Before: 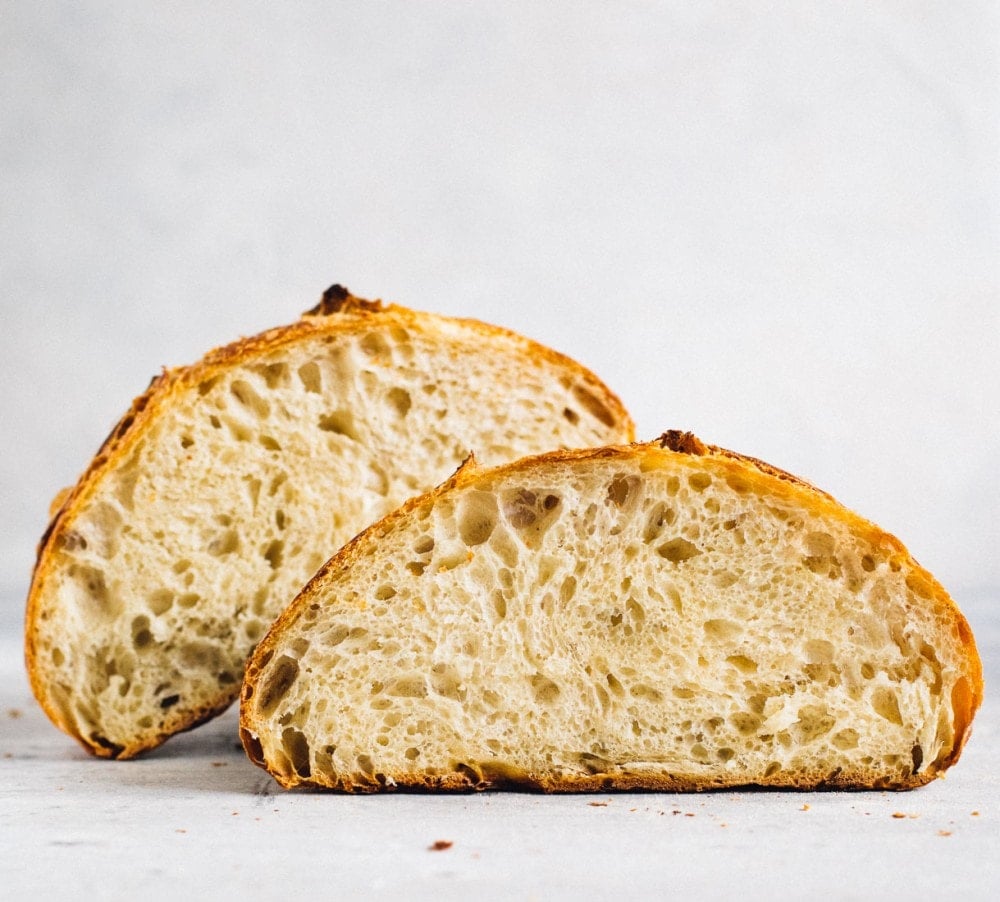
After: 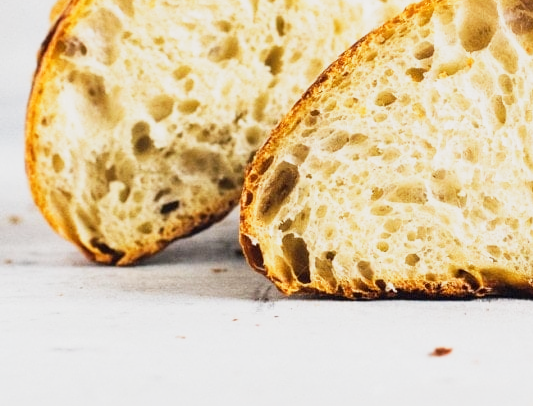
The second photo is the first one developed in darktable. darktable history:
crop and rotate: top 54.778%, right 46.61%, bottom 0.159%
base curve: curves: ch0 [(0, 0) (0.088, 0.125) (0.176, 0.251) (0.354, 0.501) (0.613, 0.749) (1, 0.877)], preserve colors none
